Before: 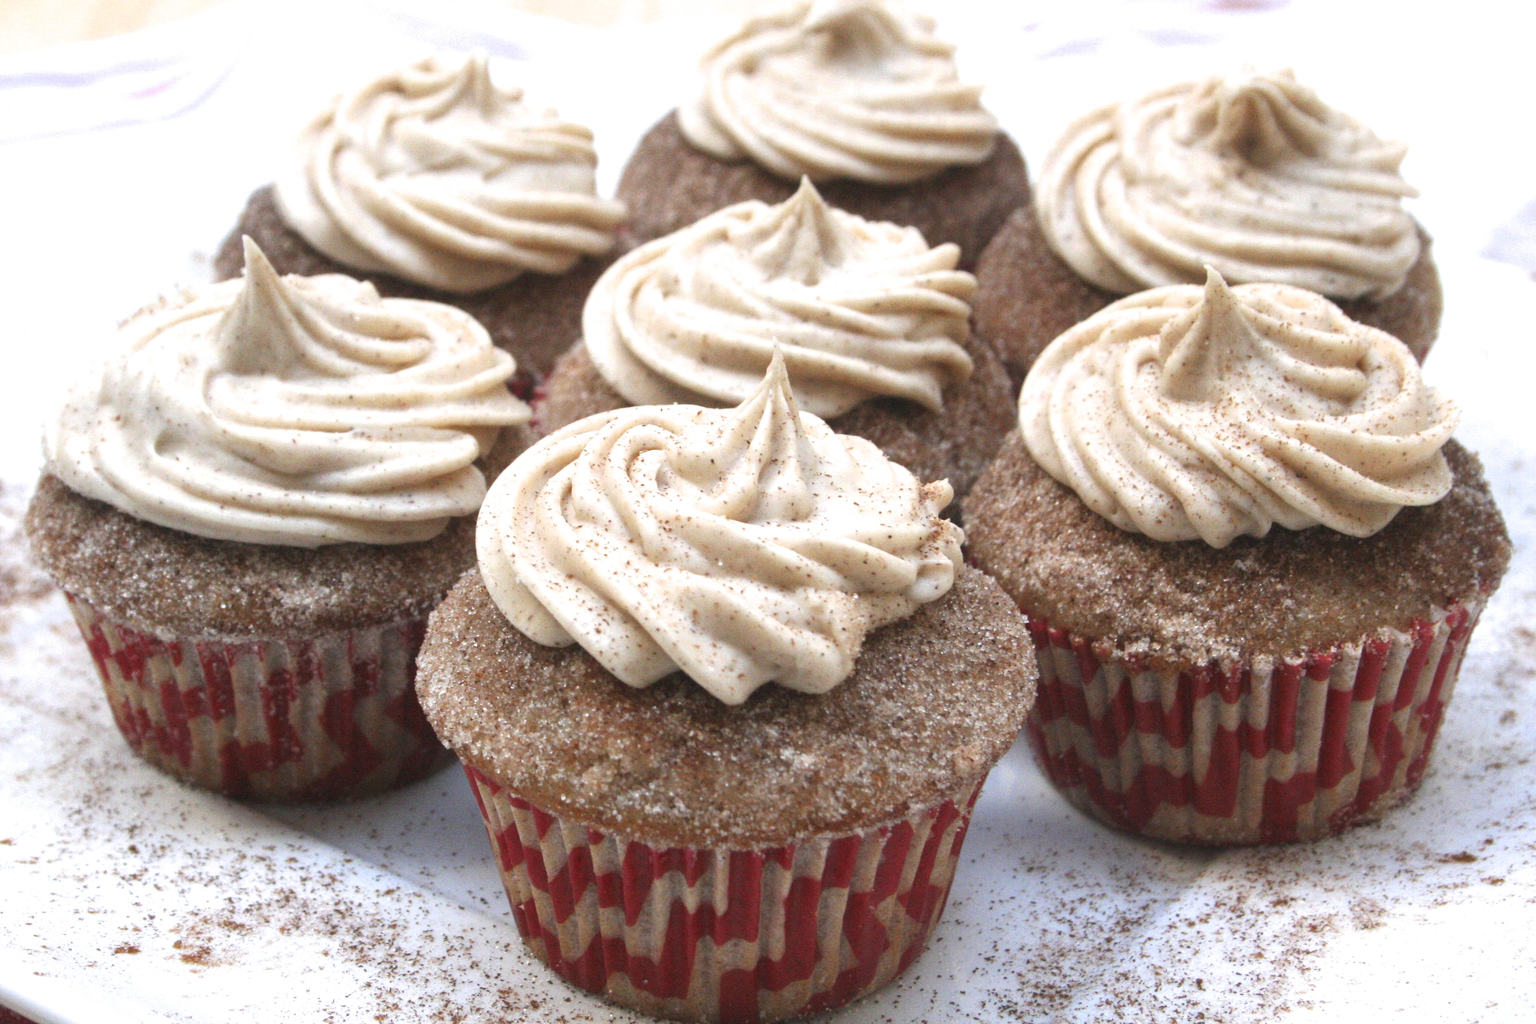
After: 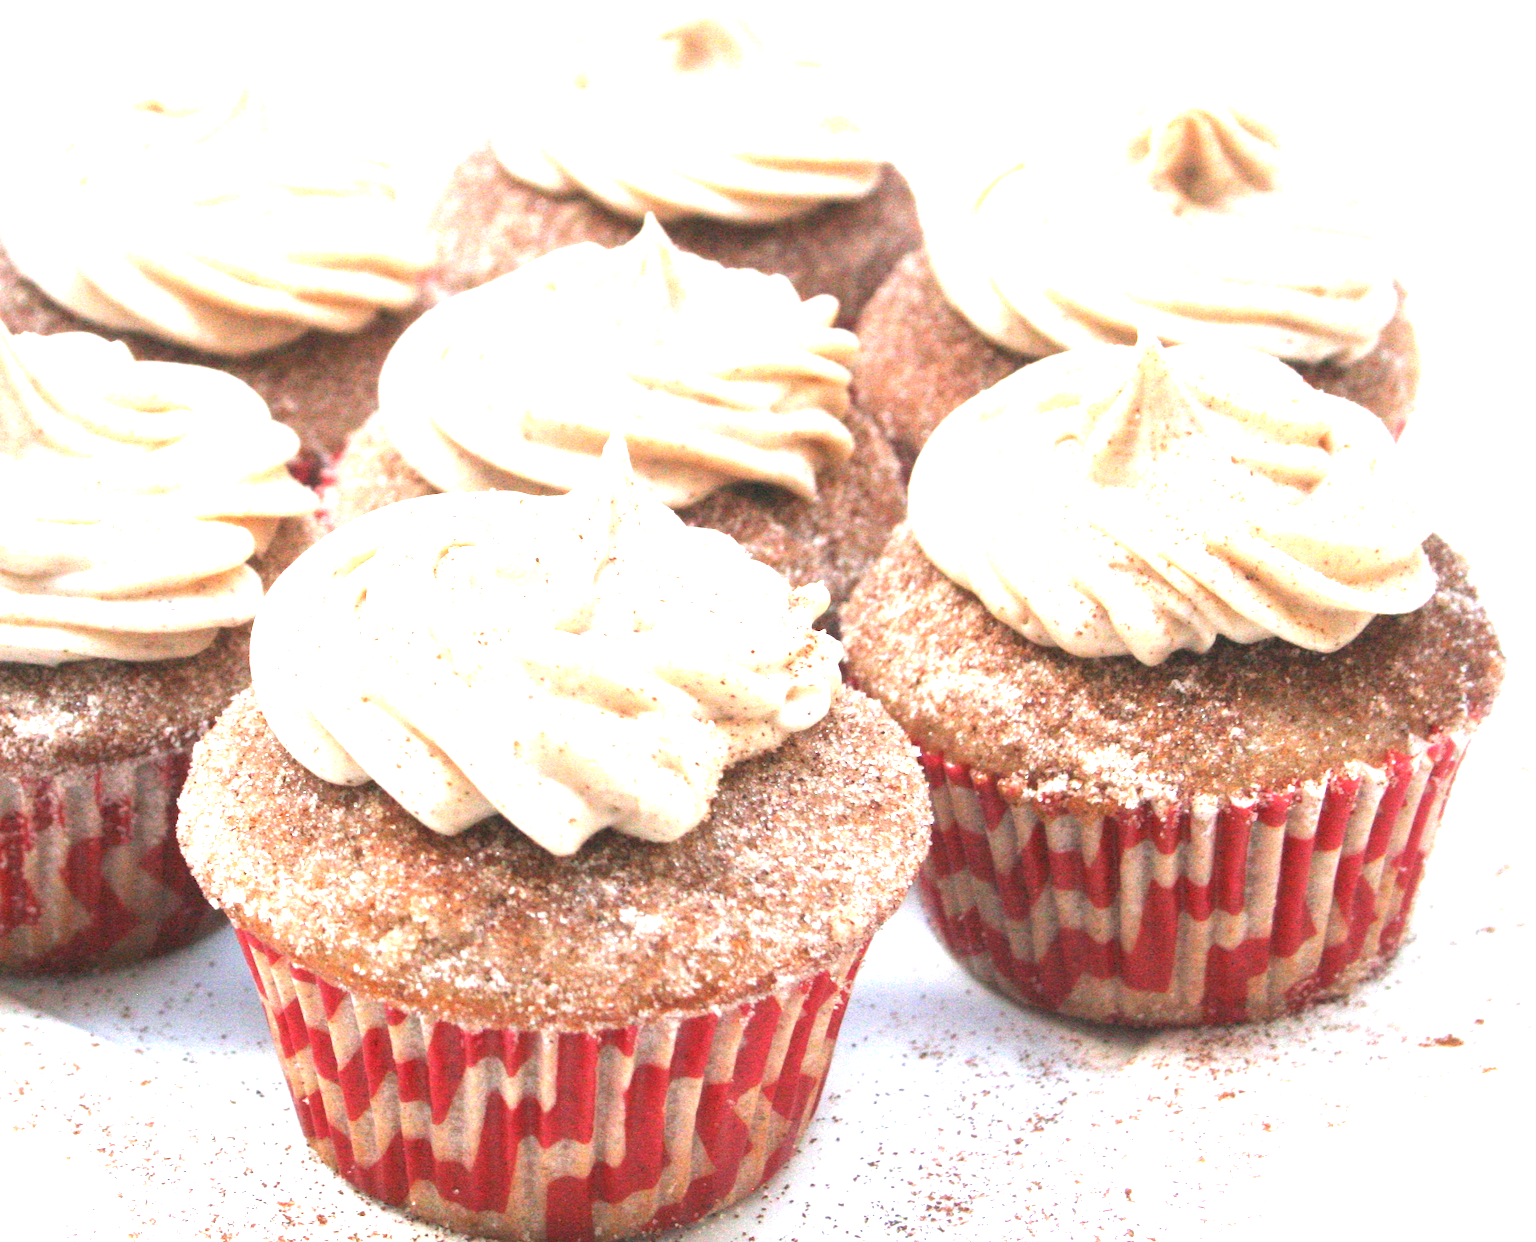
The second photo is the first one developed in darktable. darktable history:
crop: left 17.582%, bottom 0.031%
exposure: black level correction 0, exposure 1.7 EV, compensate exposure bias true, compensate highlight preservation false
